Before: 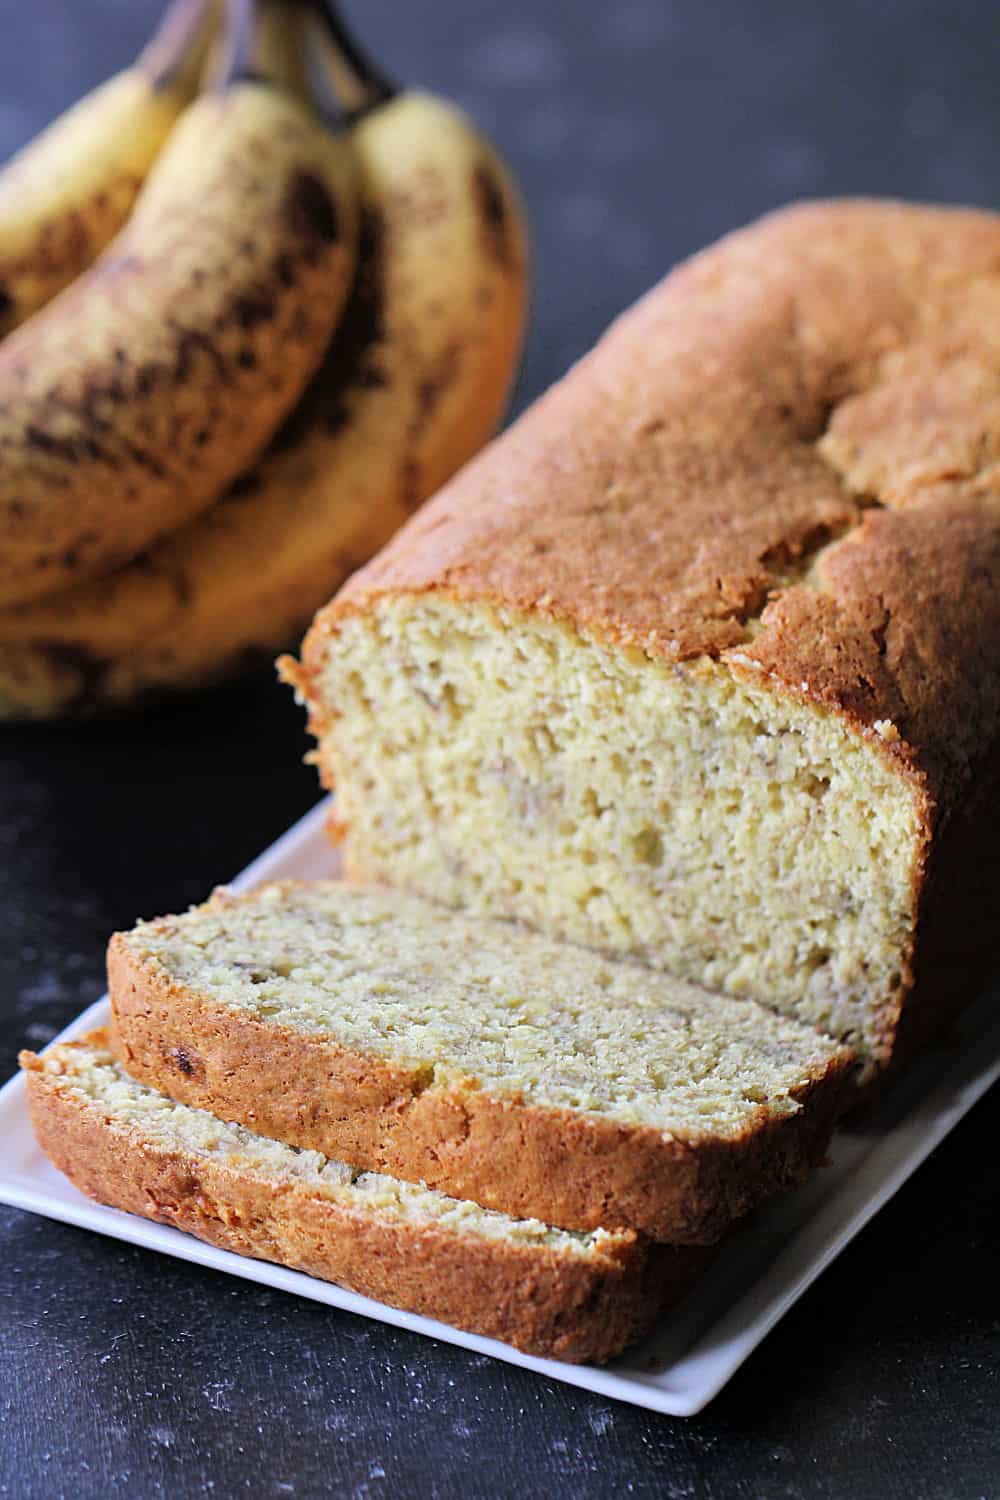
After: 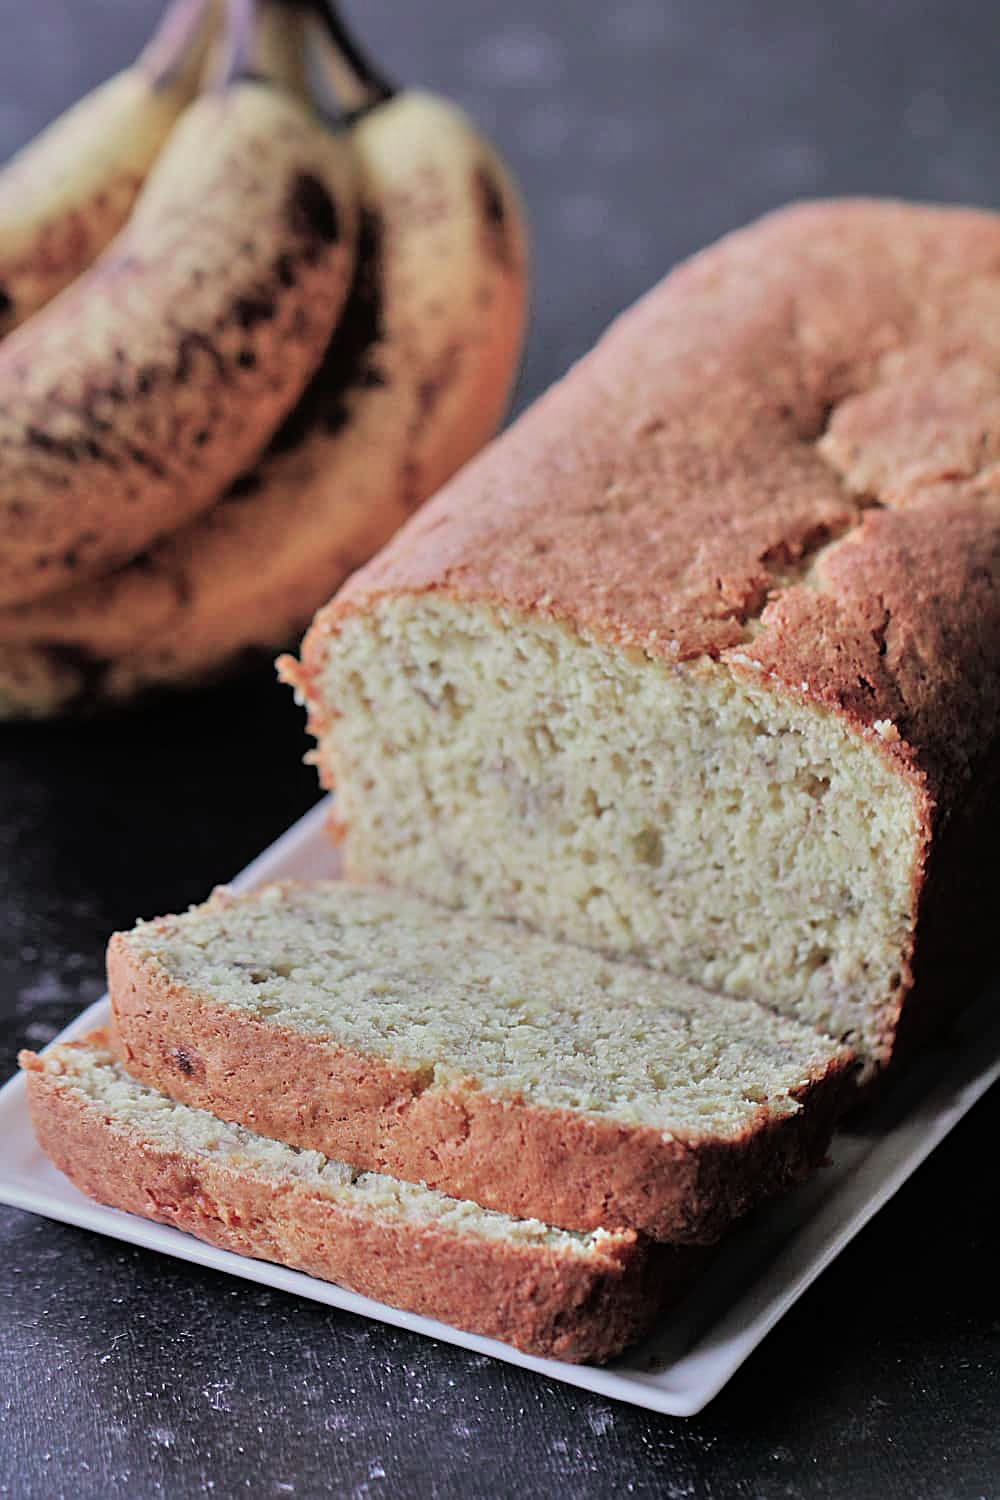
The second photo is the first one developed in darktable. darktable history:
tone equalizer: -7 EV 0.15 EV, -6 EV 0.6 EV, -5 EV 1.15 EV, -4 EV 1.33 EV, -3 EV 1.15 EV, -2 EV 0.6 EV, -1 EV 0.15 EV, mask exposure compensation -0.5 EV
color contrast: blue-yellow contrast 0.62
sharpen: amount 0.2
exposure: black level correction 0, exposure -0.721 EV, compensate highlight preservation false
